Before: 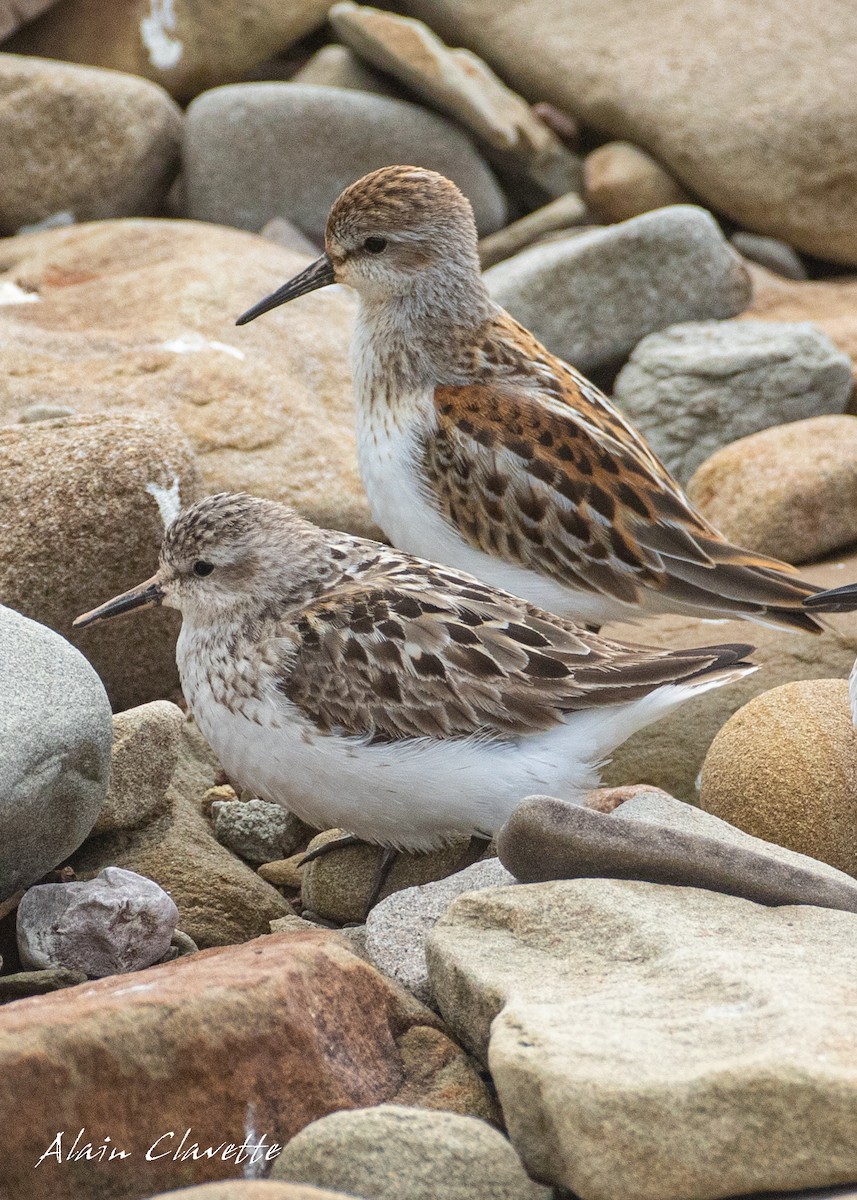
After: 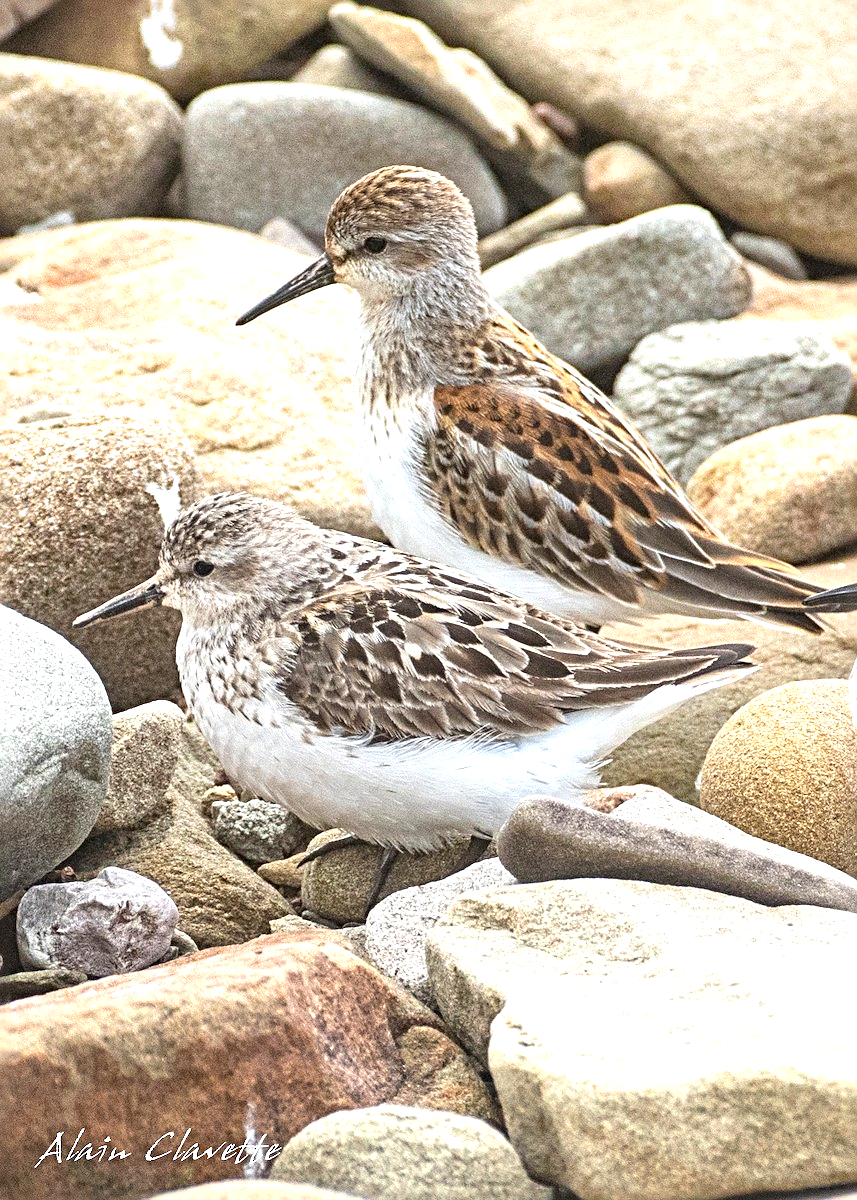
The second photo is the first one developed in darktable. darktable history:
sharpen: radius 3.985
exposure: black level correction 0, exposure 1.001 EV, compensate highlight preservation false
